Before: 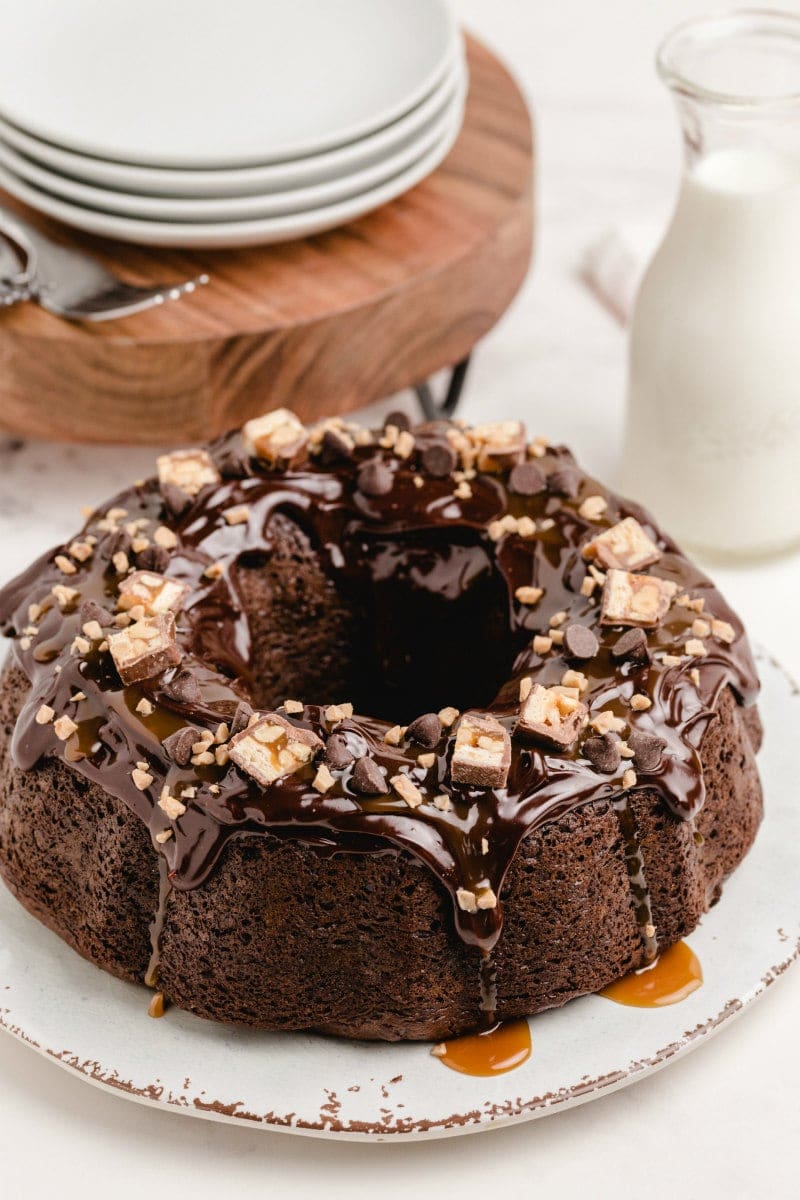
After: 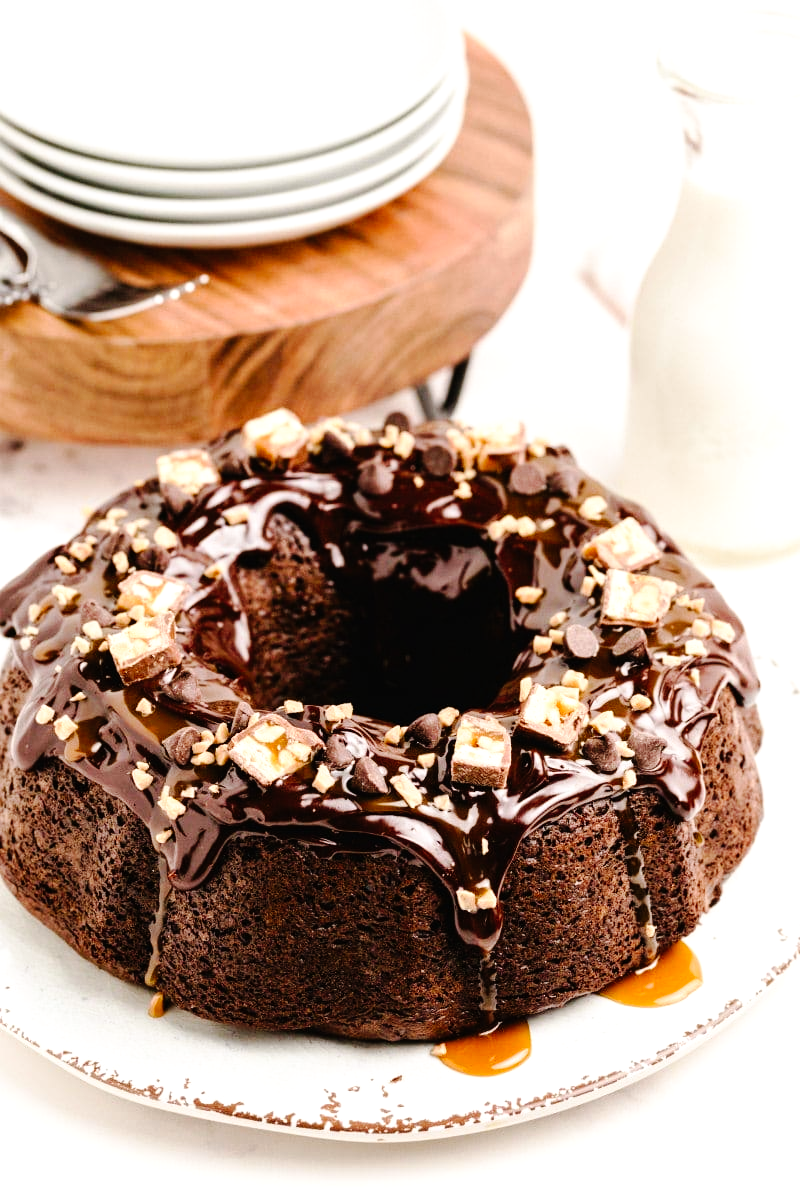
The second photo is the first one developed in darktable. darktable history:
exposure: exposure 0.203 EV, compensate exposure bias true, compensate highlight preservation false
tone curve: curves: ch0 [(0, 0) (0.136, 0.071) (0.346, 0.366) (0.489, 0.573) (0.66, 0.748) (0.858, 0.926) (1, 0.977)]; ch1 [(0, 0) (0.353, 0.344) (0.45, 0.46) (0.498, 0.498) (0.521, 0.512) (0.563, 0.559) (0.592, 0.605) (0.641, 0.673) (1, 1)]; ch2 [(0, 0) (0.333, 0.346) (0.375, 0.375) (0.424, 0.43) (0.476, 0.492) (0.502, 0.502) (0.524, 0.531) (0.579, 0.61) (0.612, 0.644) (0.641, 0.722) (1, 1)], preserve colors none
levels: levels [0, 0.476, 0.951]
